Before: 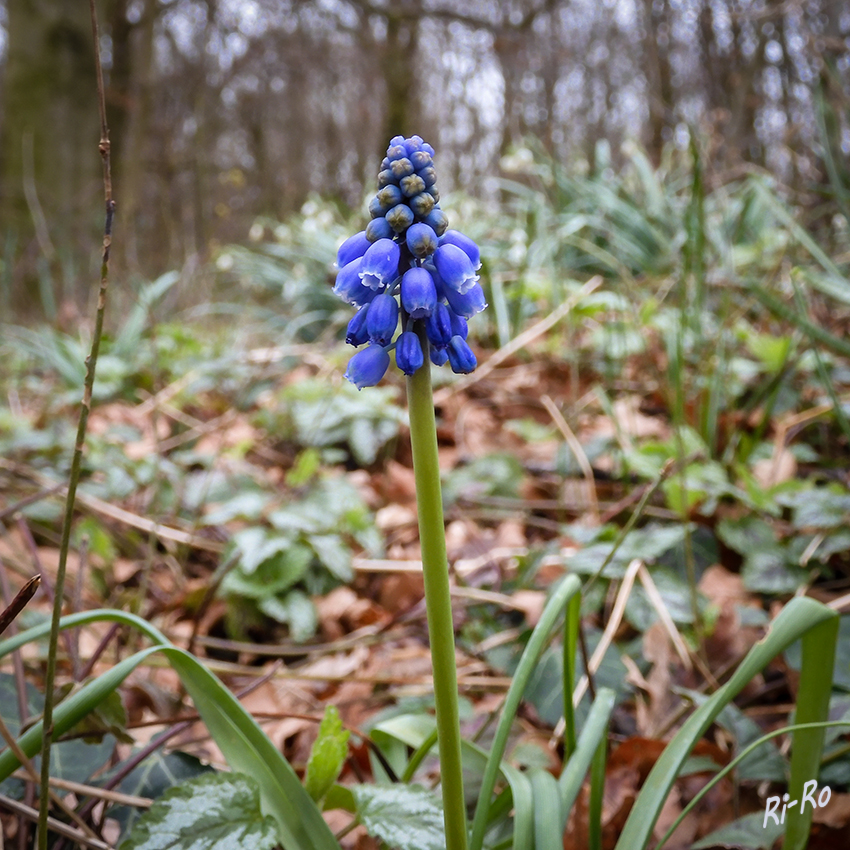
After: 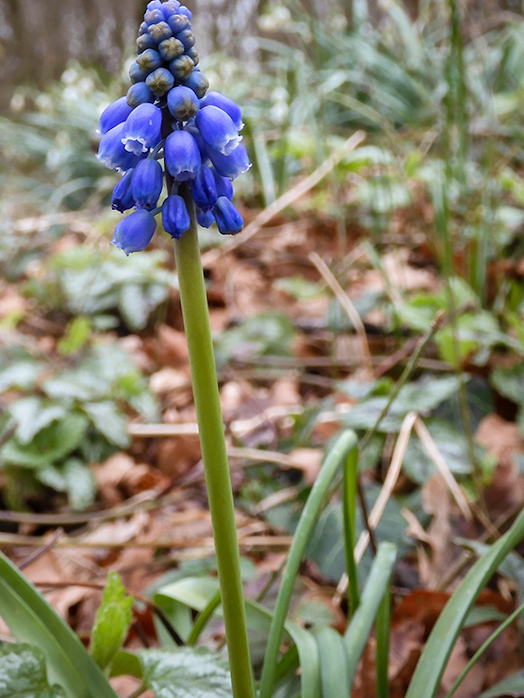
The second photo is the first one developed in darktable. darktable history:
crop and rotate: left 28.256%, top 17.734%, right 12.656%, bottom 3.573%
rotate and perspective: rotation -2.56°, automatic cropping off
